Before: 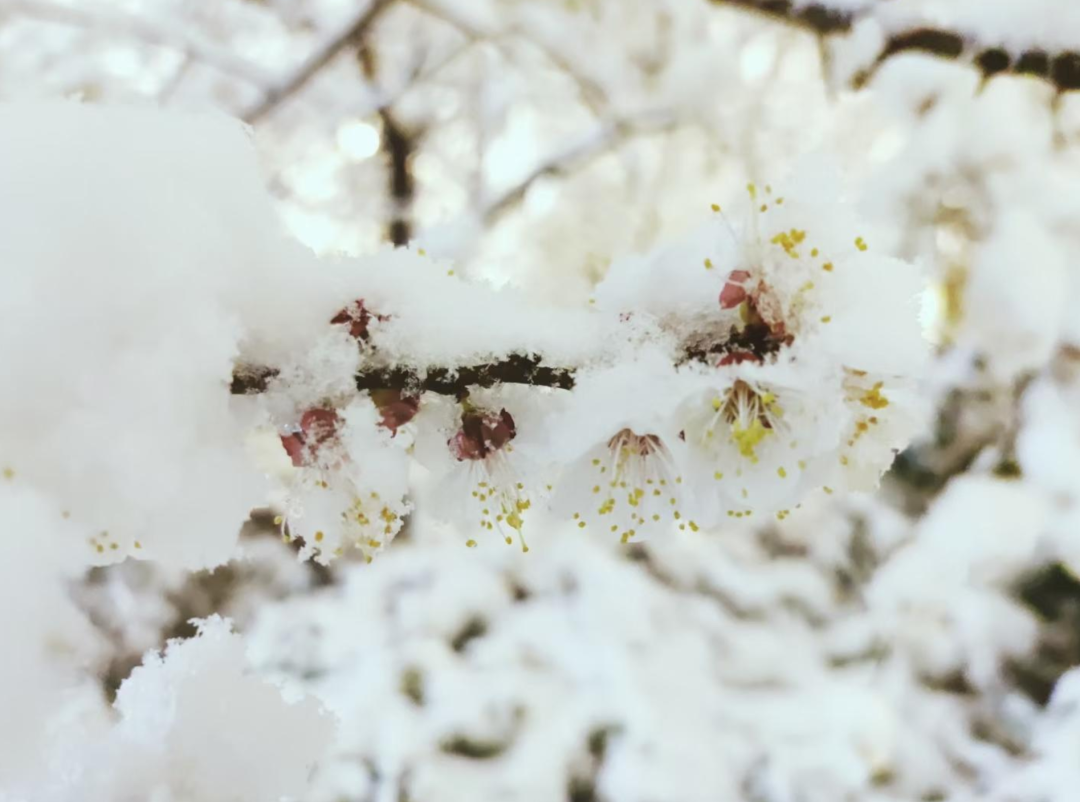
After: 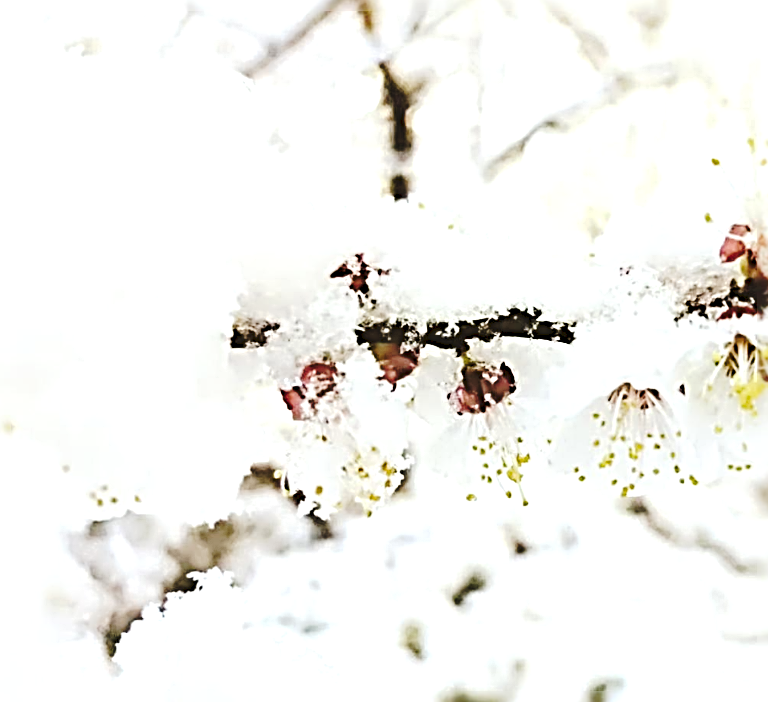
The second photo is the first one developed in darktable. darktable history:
crop: top 5.803%, right 27.864%, bottom 5.804%
tone curve: curves: ch0 [(0, 0) (0.003, 0.049) (0.011, 0.052) (0.025, 0.057) (0.044, 0.069) (0.069, 0.076) (0.1, 0.09) (0.136, 0.111) (0.177, 0.15) (0.224, 0.197) (0.277, 0.267) (0.335, 0.366) (0.399, 0.477) (0.468, 0.561) (0.543, 0.651) (0.623, 0.733) (0.709, 0.804) (0.801, 0.869) (0.898, 0.924) (1, 1)], preserve colors none
sharpen: radius 4.001, amount 2
exposure: black level correction 0, exposure 0.7 EV, compensate exposure bias true, compensate highlight preservation false
